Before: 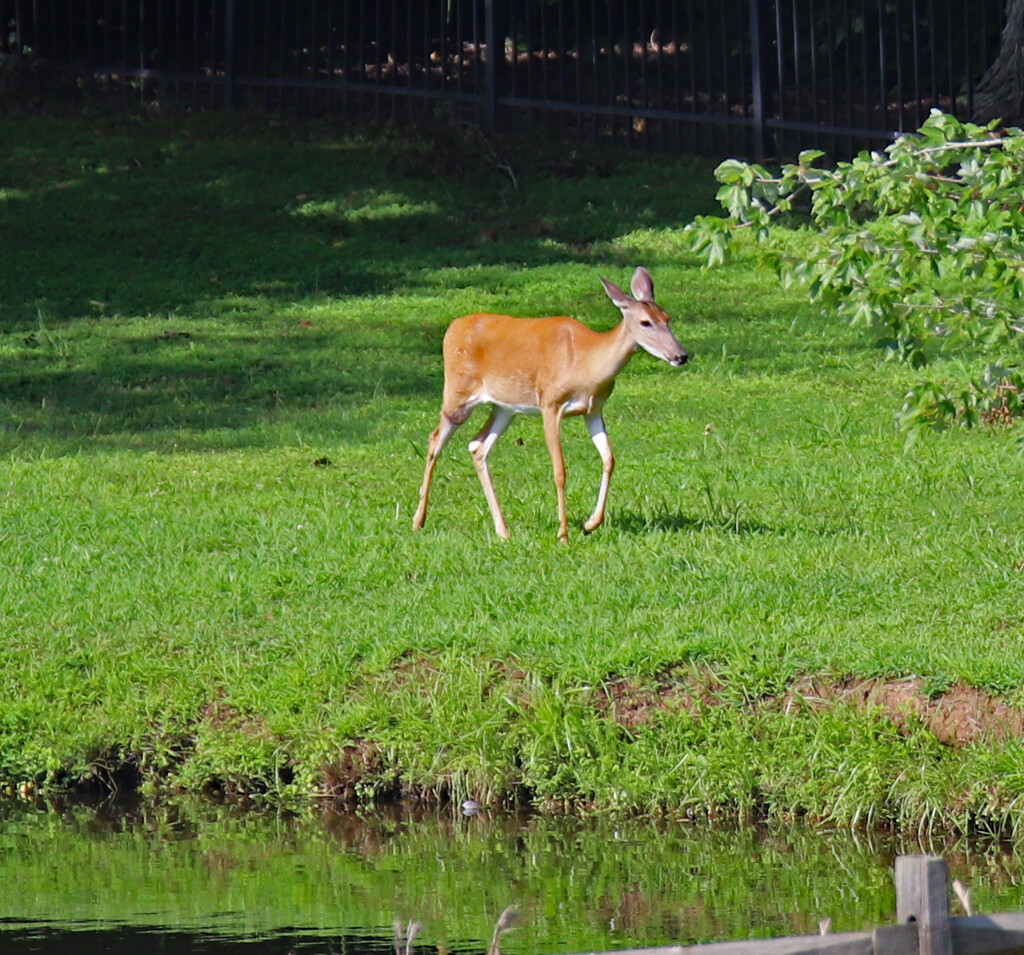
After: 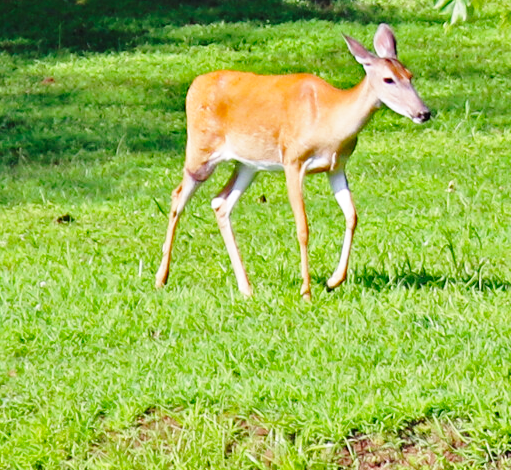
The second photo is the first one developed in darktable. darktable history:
crop: left 25.151%, top 25.464%, right 24.913%, bottom 25.317%
base curve: curves: ch0 [(0, 0) (0.028, 0.03) (0.121, 0.232) (0.46, 0.748) (0.859, 0.968) (1, 1)], preserve colors none
